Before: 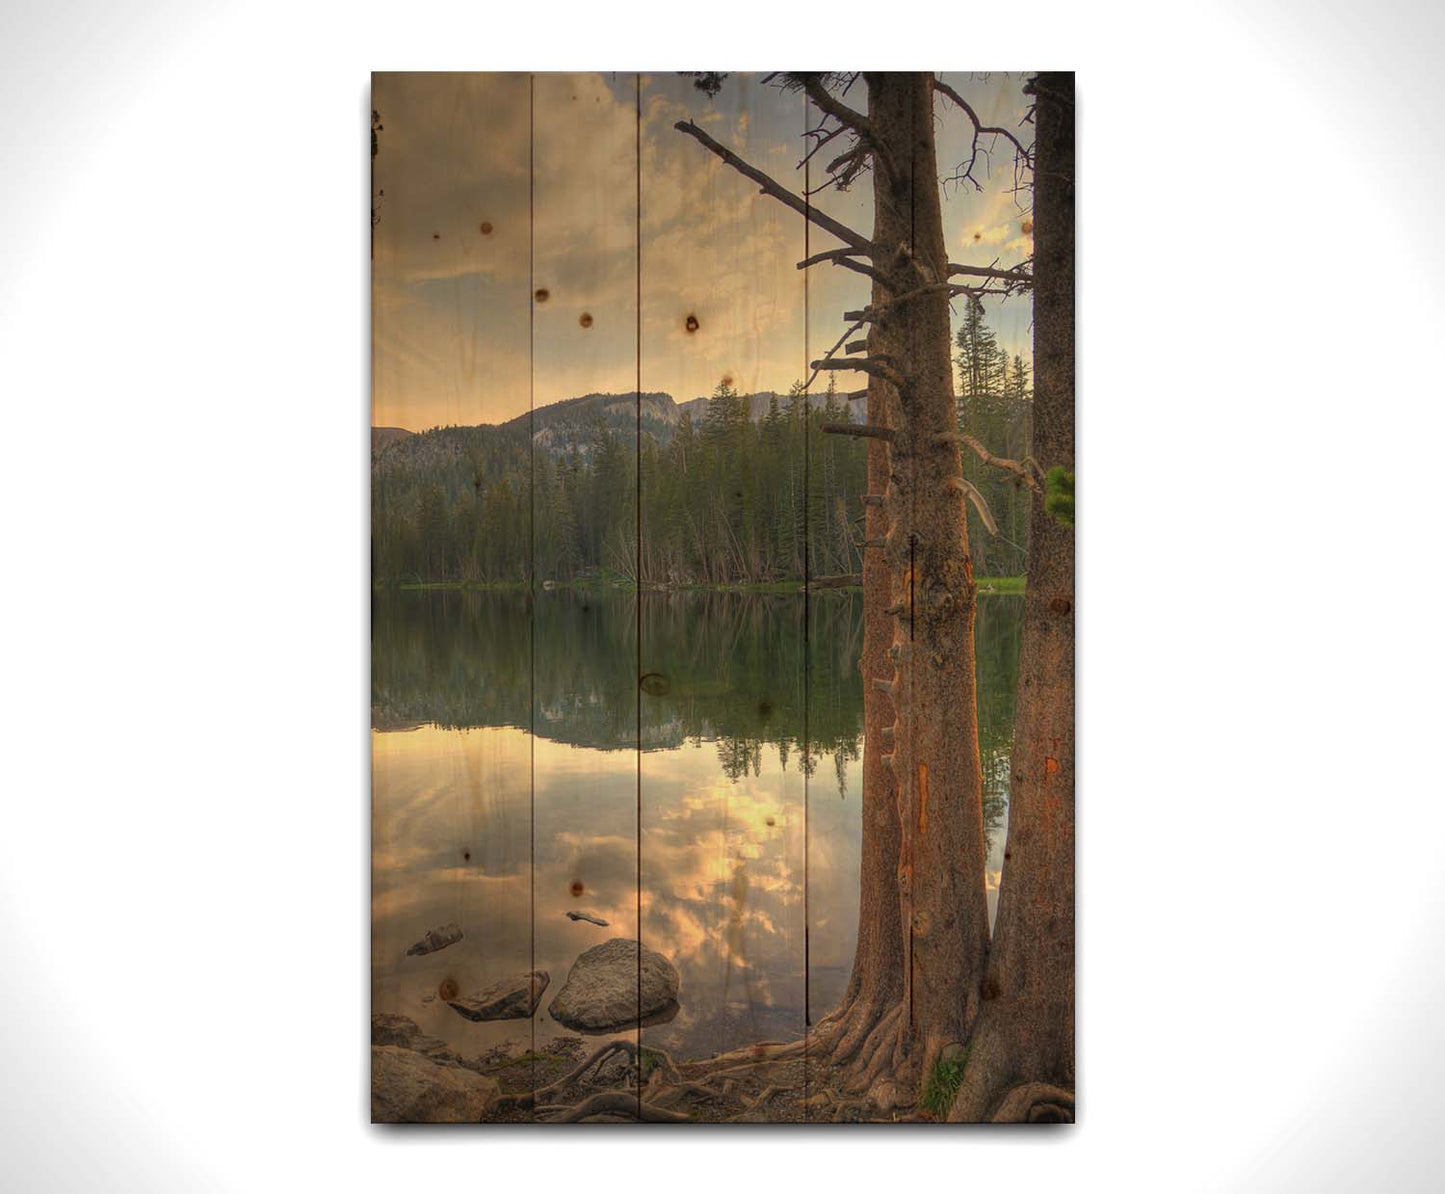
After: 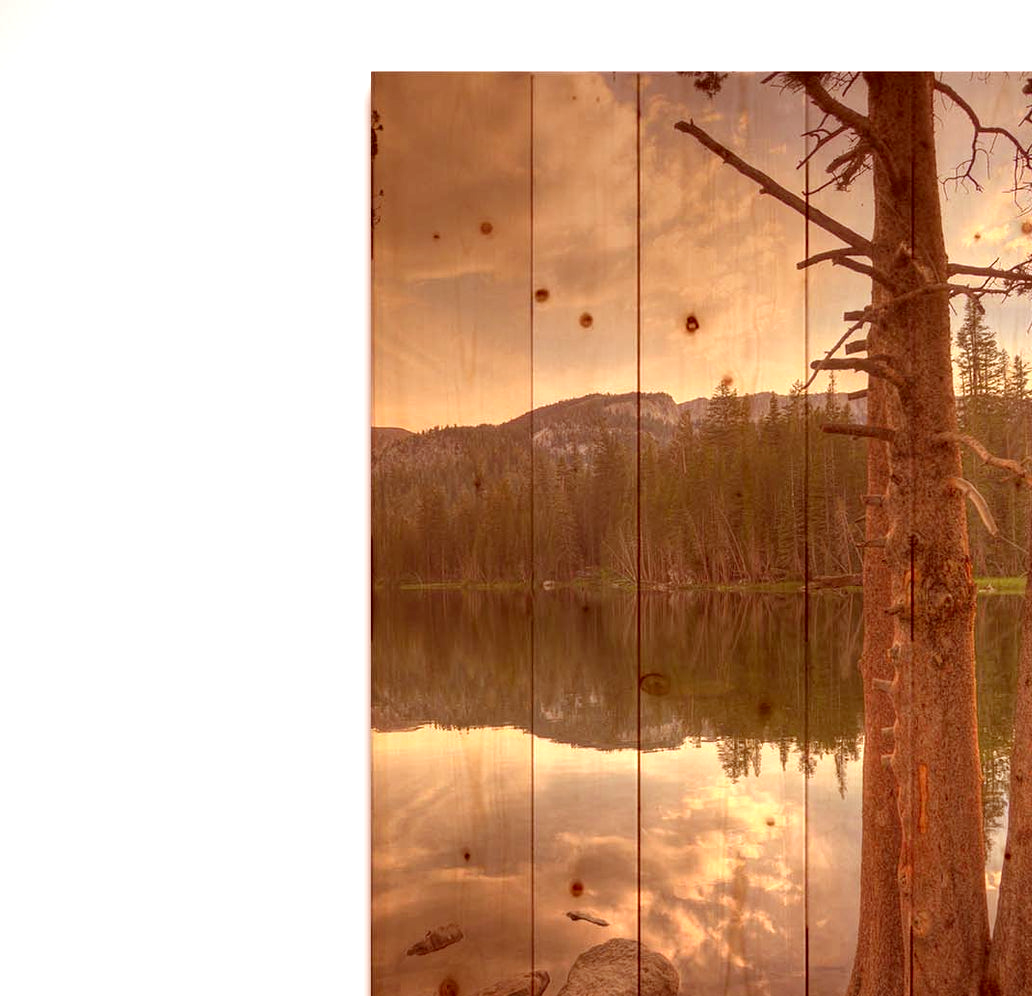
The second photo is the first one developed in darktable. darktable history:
exposure: black level correction -0.002, exposure 0.545 EV, compensate highlight preservation false
crop: right 28.53%, bottom 16.508%
color correction: highlights a* 9.35, highlights b* 8.88, shadows a* 39.43, shadows b* 39.32, saturation 0.787
